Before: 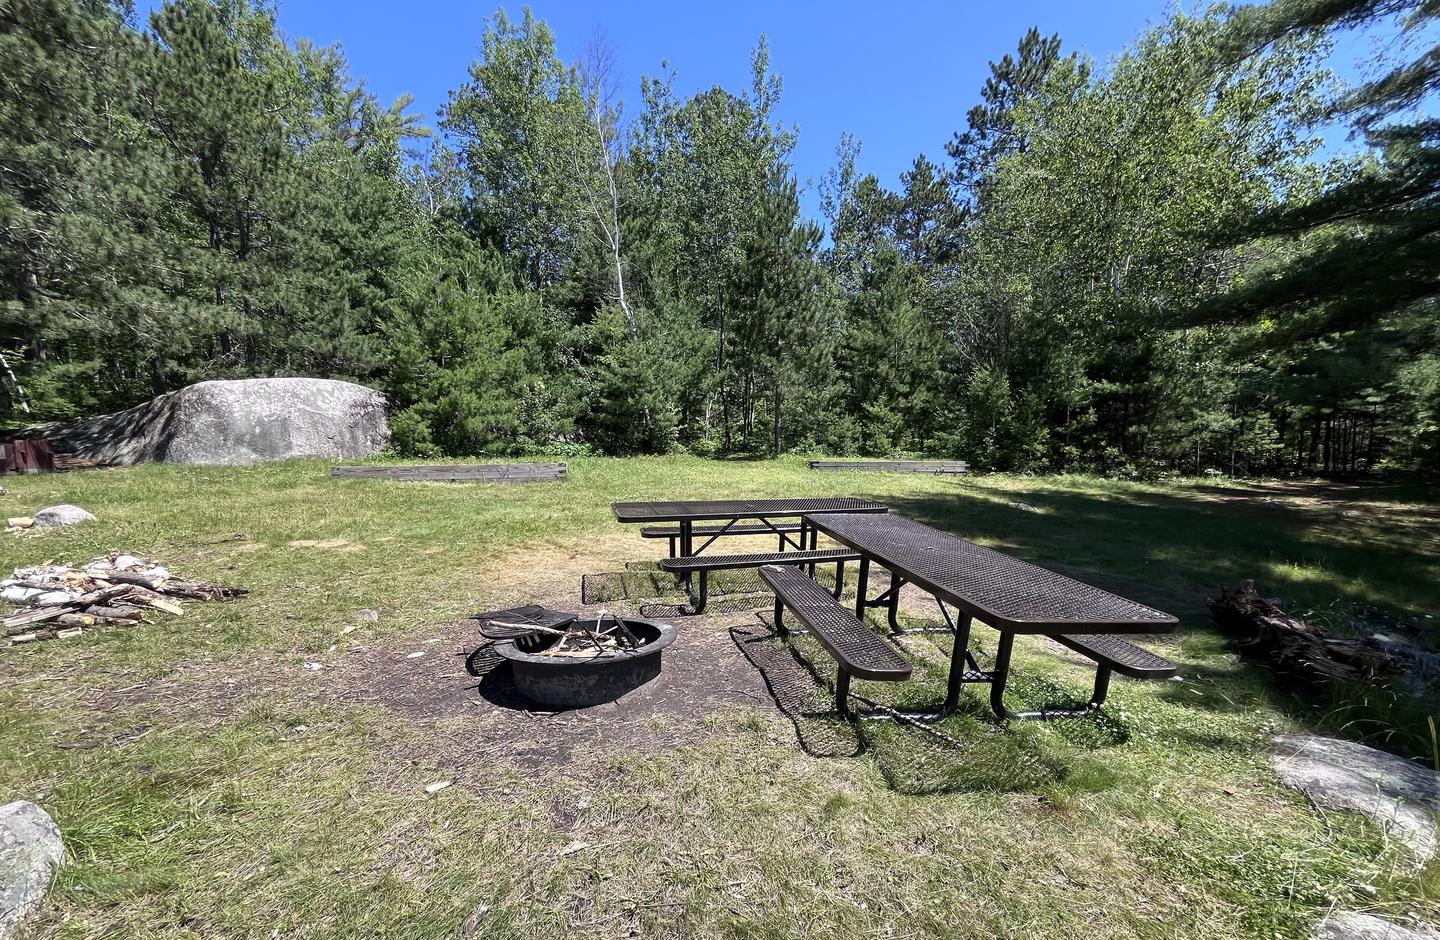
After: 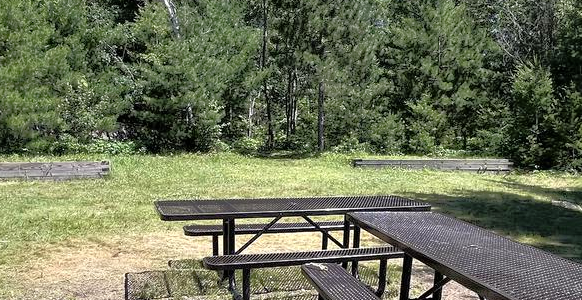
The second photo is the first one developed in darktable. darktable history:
tone equalizer: -8 EV -0.528 EV, -7 EV -0.319 EV, -6 EV -0.083 EV, -5 EV 0.413 EV, -4 EV 0.985 EV, -3 EV 0.791 EV, -2 EV -0.01 EV, -1 EV 0.14 EV, +0 EV -0.012 EV, smoothing 1
crop: left 31.751%, top 32.172%, right 27.8%, bottom 35.83%
